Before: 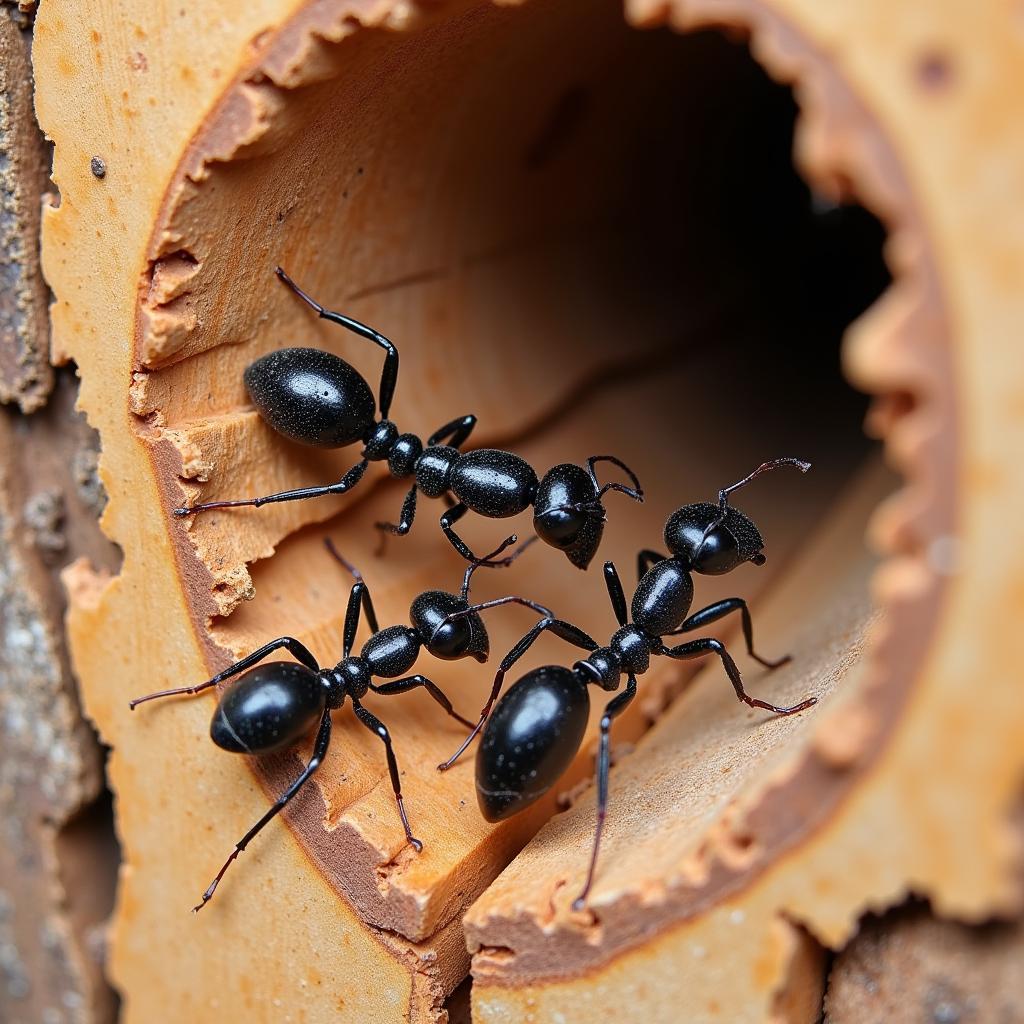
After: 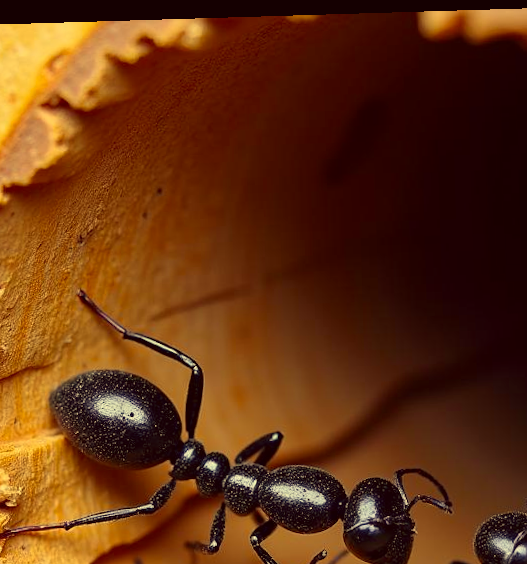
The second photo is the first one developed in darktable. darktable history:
color correction: highlights a* -0.482, highlights b* 40, shadows a* 9.8, shadows b* -0.161
rotate and perspective: rotation -1.75°, automatic cropping off
crop: left 19.556%, right 30.401%, bottom 46.458%
